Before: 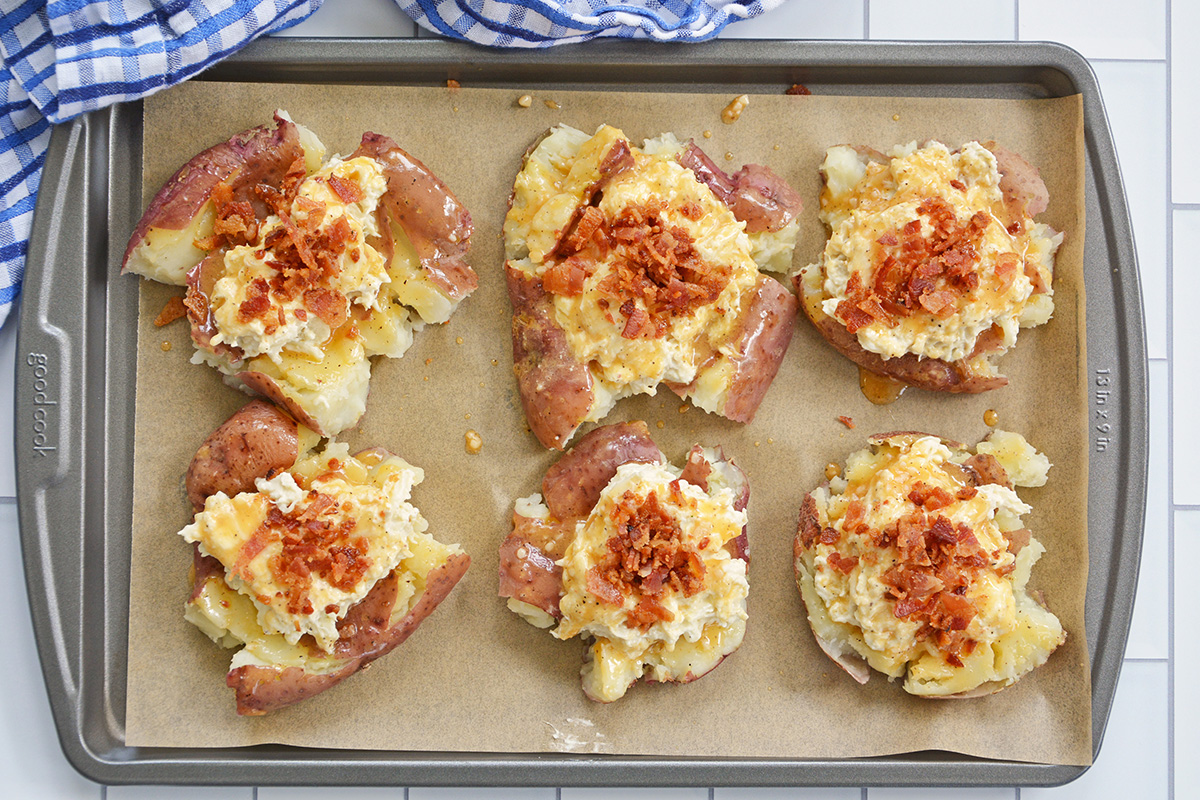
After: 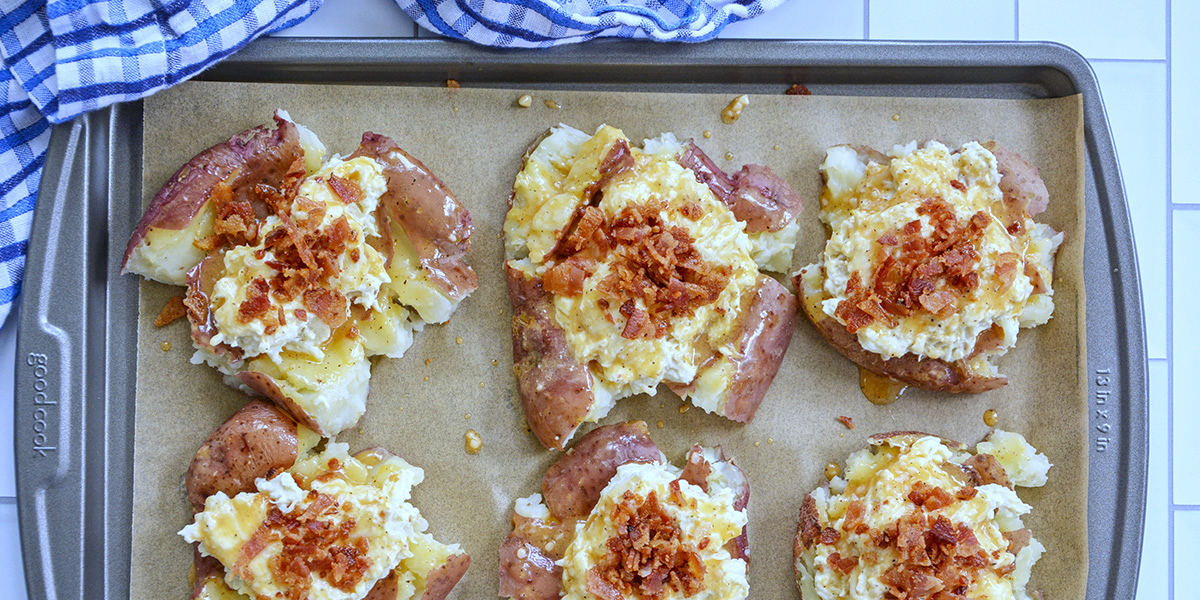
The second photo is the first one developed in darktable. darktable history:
white balance: red 0.871, blue 1.249
local contrast: on, module defaults
crop: bottom 24.988%
